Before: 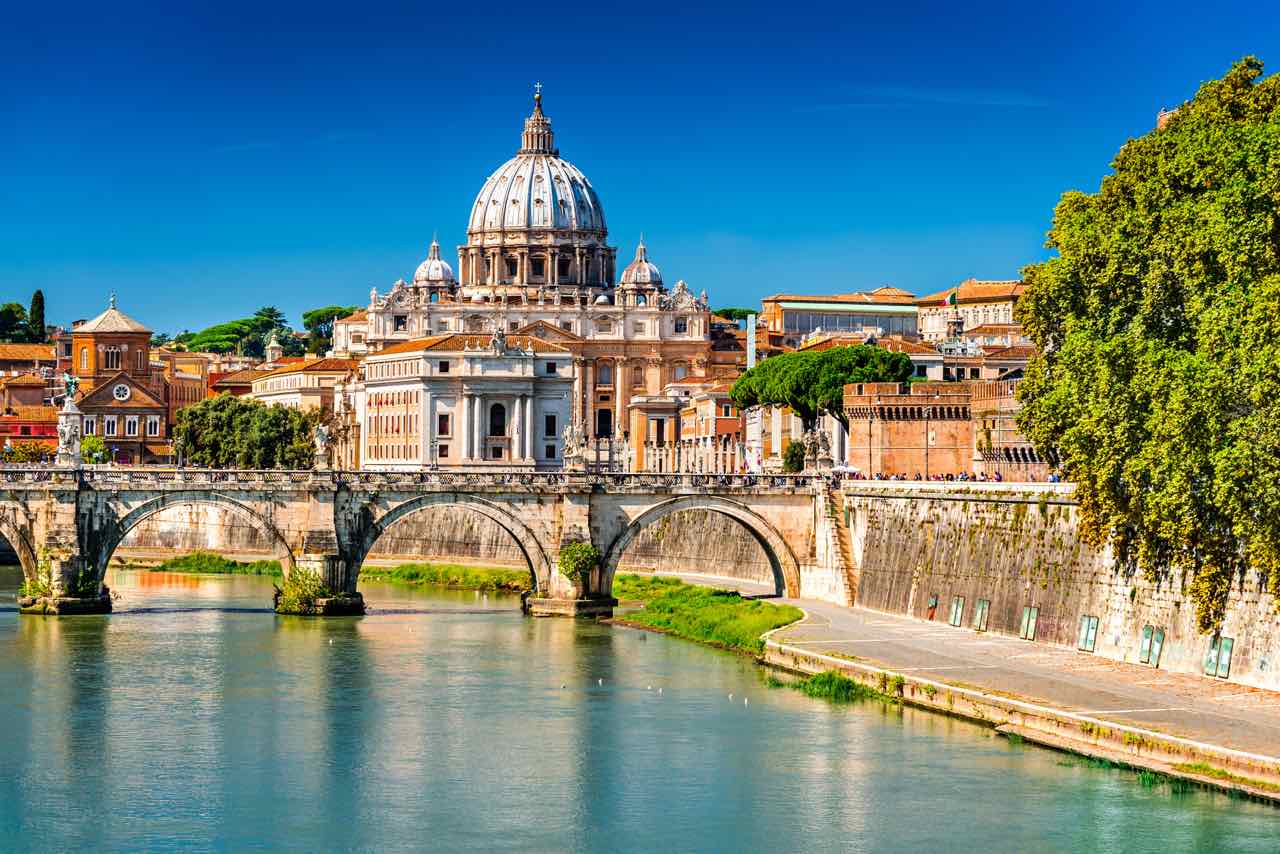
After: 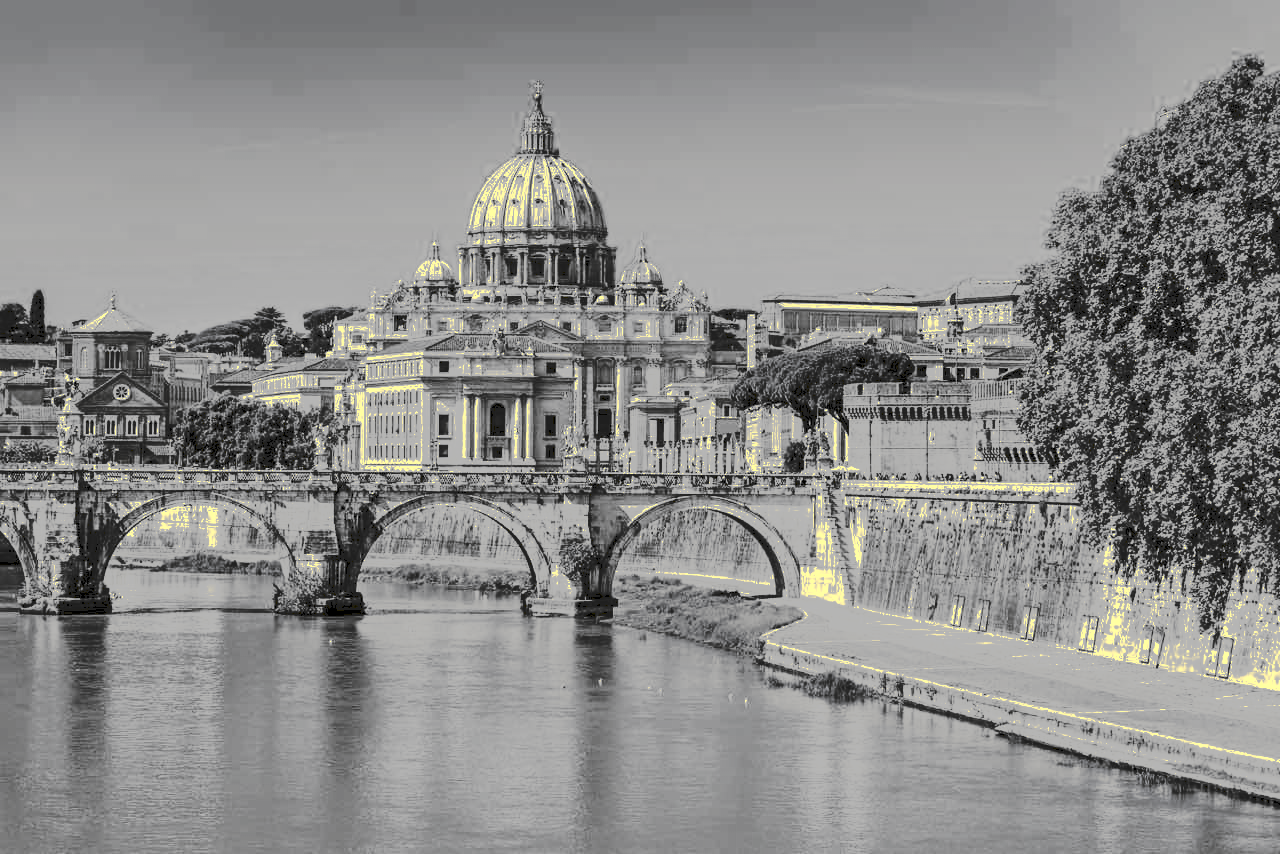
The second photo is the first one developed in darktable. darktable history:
tone curve: curves: ch0 [(0, 0) (0.003, 0.118) (0.011, 0.118) (0.025, 0.122) (0.044, 0.131) (0.069, 0.142) (0.1, 0.155) (0.136, 0.168) (0.177, 0.183) (0.224, 0.216) (0.277, 0.265) (0.335, 0.337) (0.399, 0.415) (0.468, 0.506) (0.543, 0.586) (0.623, 0.665) (0.709, 0.716) (0.801, 0.737) (0.898, 0.744) (1, 1)], preserve colors none
color look up table: target L [100, 81.69, 69.98, 78.8, 75.88, 68.49, 64.74, 56.71, 49.64, 43.73, 44, 23.52, 5.464, 205.38, 72.94, 75.88, 63.22, 67.74, 61.32, 62.46, 45.36, 38.52, 25.76, 100, 100, 81.69, 77.34, 64.74, 100, 67.74, 53.19, 65.49, 69.98, 81.69, 65.11, 44.41, 29.73, 37.13, 35.44, 18.94, 11.76, 81.69, 84.56, 84.56, 72.94, 81.69, 65.49, 53.19, 36.15], target a [-1.815, -0.298, -0.105, -0.102, -0.302, -0.002, -0.001, 0, 0, 0.001, 0, 0, -0.001, 0.001, -0.104, -0.302, -0.001, -0.002, 0, -0.001, 0.001, 0.001, 0, -1.815, -1.815, -0.298, -0.103, -0.001, -1.815, -0.002, 0, -0.001, -0.105, -0.298, 0, 0, 0, 0.001, 0.001, -0.128, 0, -0.298, -0.296, -0.296, -0.104, -0.298, -0.001, 0, 0], target b [25.41, 3.751, 1.302, 1.269, 3.813, 0.019, 0.018, 0.001, 0.001, -0.004, -0.004, -0.003, 0.007, -0.004, 1.291, 3.813, 0.018, 0.019, 0.001, 0.001, -0.004, -0.004, 0, 25.41, 25.41, 3.751, 1.273, 0.018, 25.41, 0.019, 0.001, 0.001, 1.302, 3.751, 0.001, 0.001, 0, -0.004, -0.004, 1.618, 0.001, 3.751, 3.724, 3.724, 1.291, 3.751, 0.001, 0.001, 0], num patches 49
